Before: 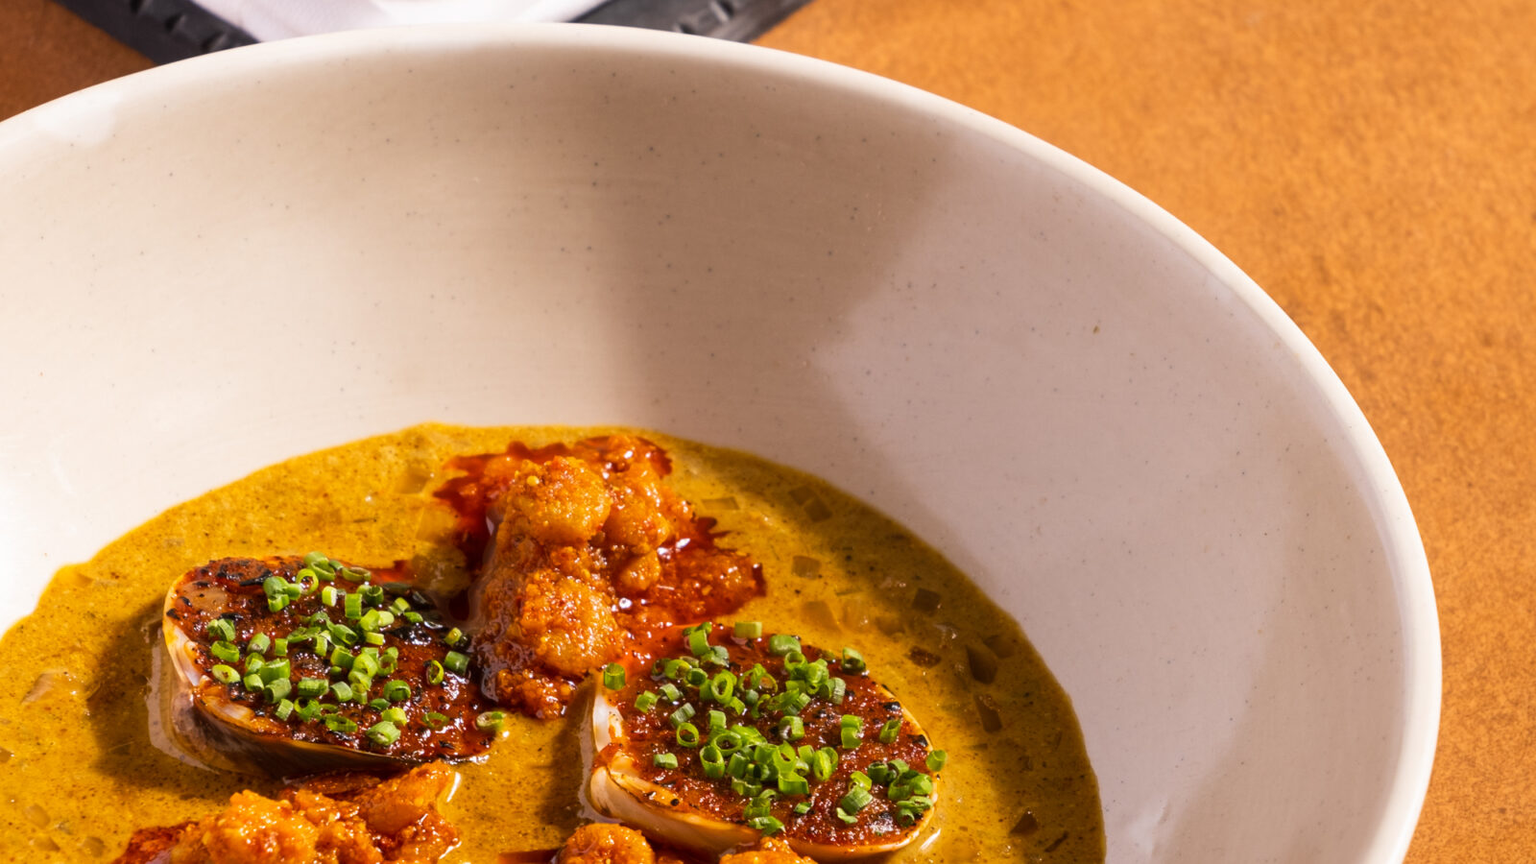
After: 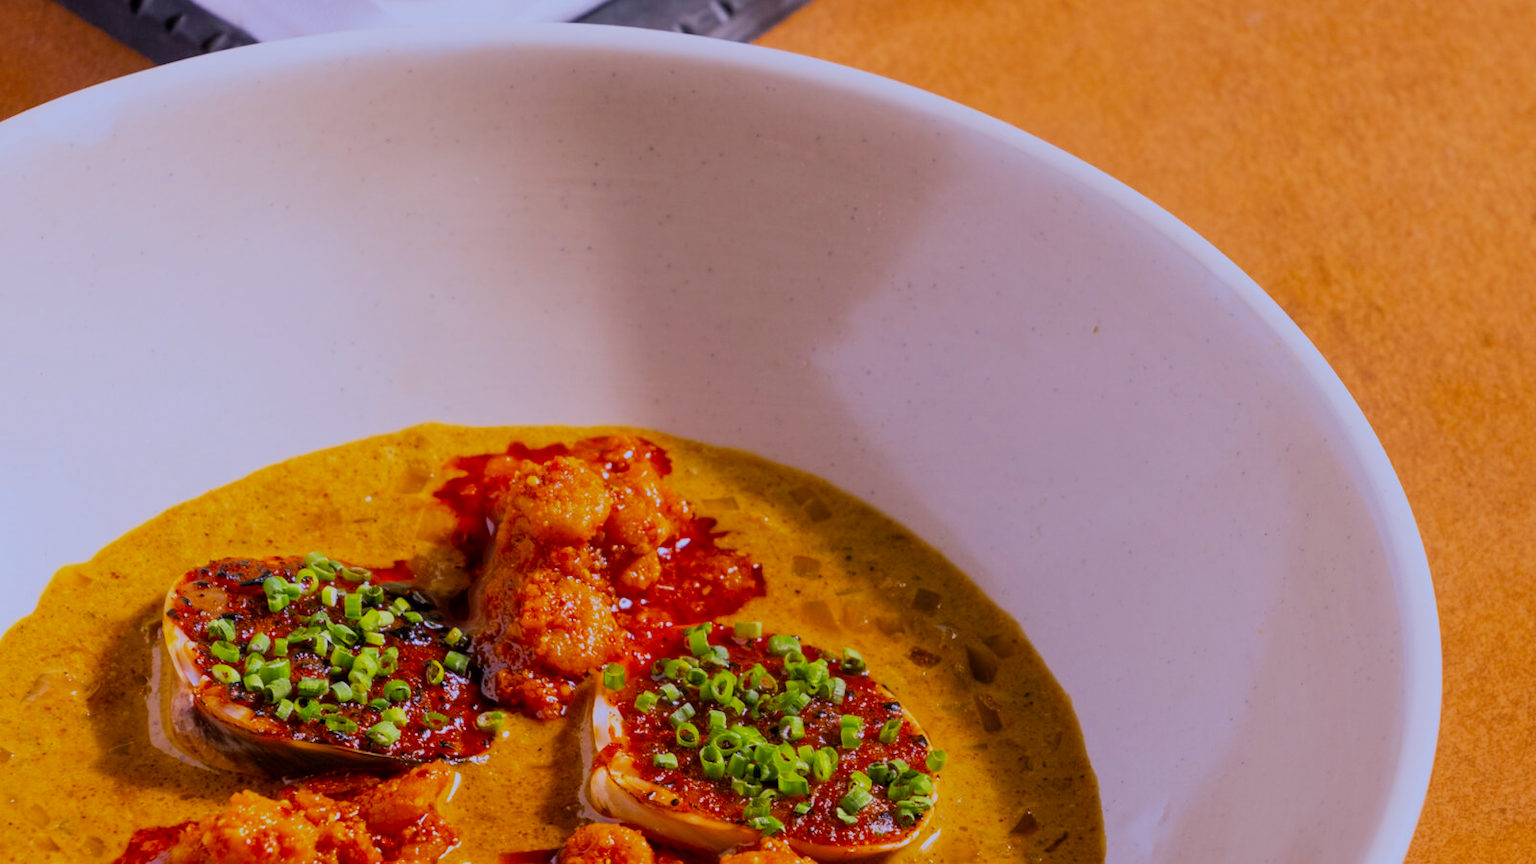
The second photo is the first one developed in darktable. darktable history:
color calibration: illuminant as shot in camera, x 0.379, y 0.396, temperature 4138.76 K
filmic rgb: black relative exposure -8.79 EV, white relative exposure 4.98 EV, threshold 6 EV, target black luminance 0%, hardness 3.77, latitude 66.34%, contrast 0.822, highlights saturation mix 10%, shadows ↔ highlights balance 20%, add noise in highlights 0.1, color science v4 (2020), iterations of high-quality reconstruction 0, type of noise poissonian, enable highlight reconstruction true
